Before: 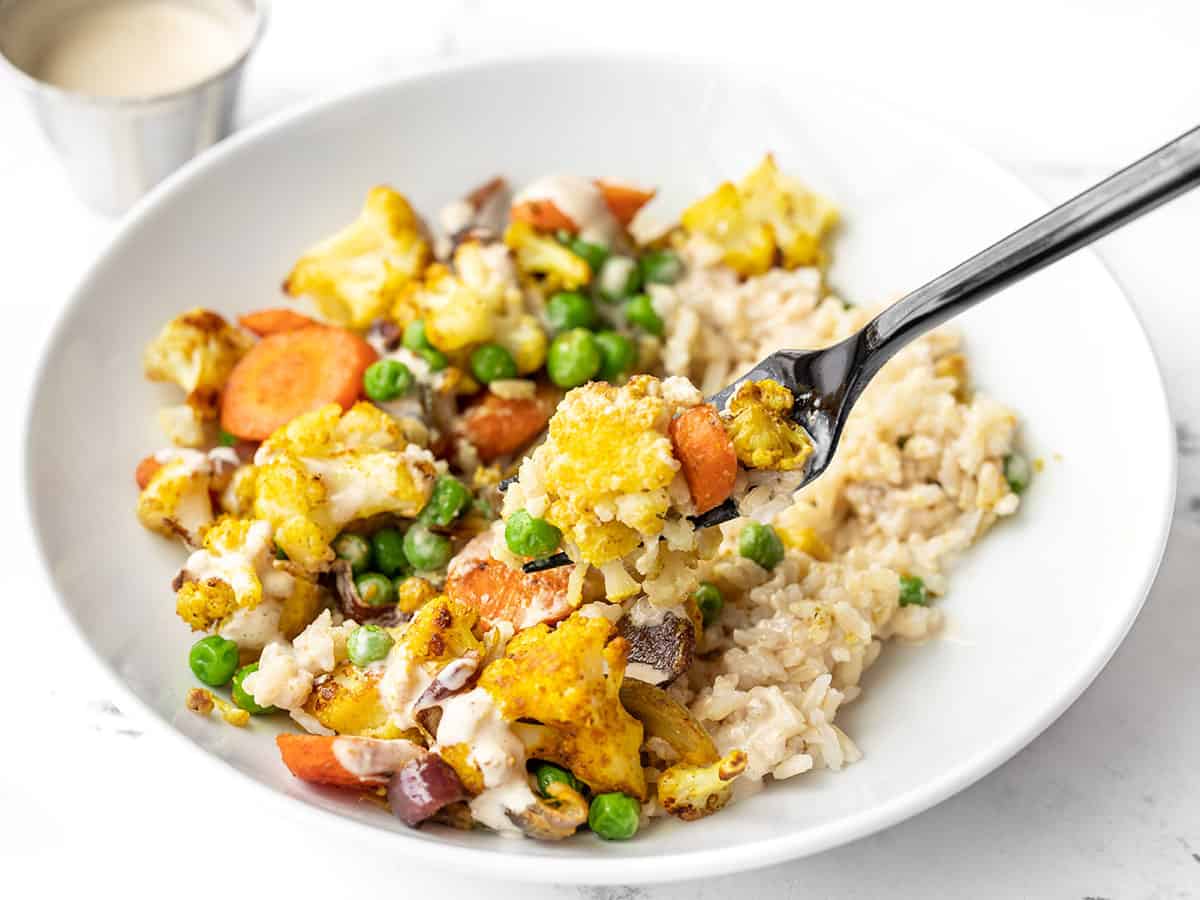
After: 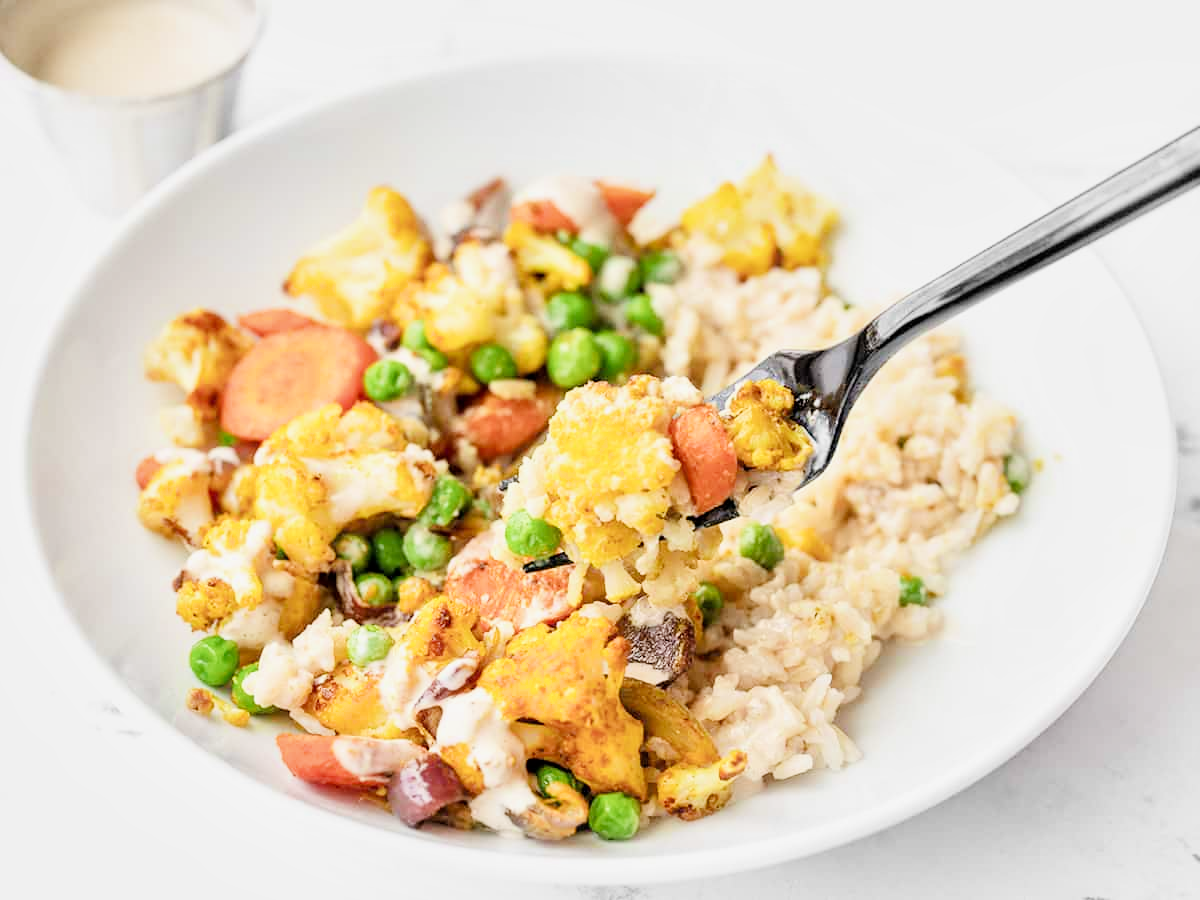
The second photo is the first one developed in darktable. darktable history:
local contrast: mode bilateral grid, contrast 21, coarseness 50, detail 132%, midtone range 0.2
filmic rgb: black relative exposure -7.35 EV, white relative exposure 5.05 EV, threshold 3.02 EV, hardness 3.21, enable highlight reconstruction true
exposure: black level correction 0, exposure 1.199 EV, compensate highlight preservation false
